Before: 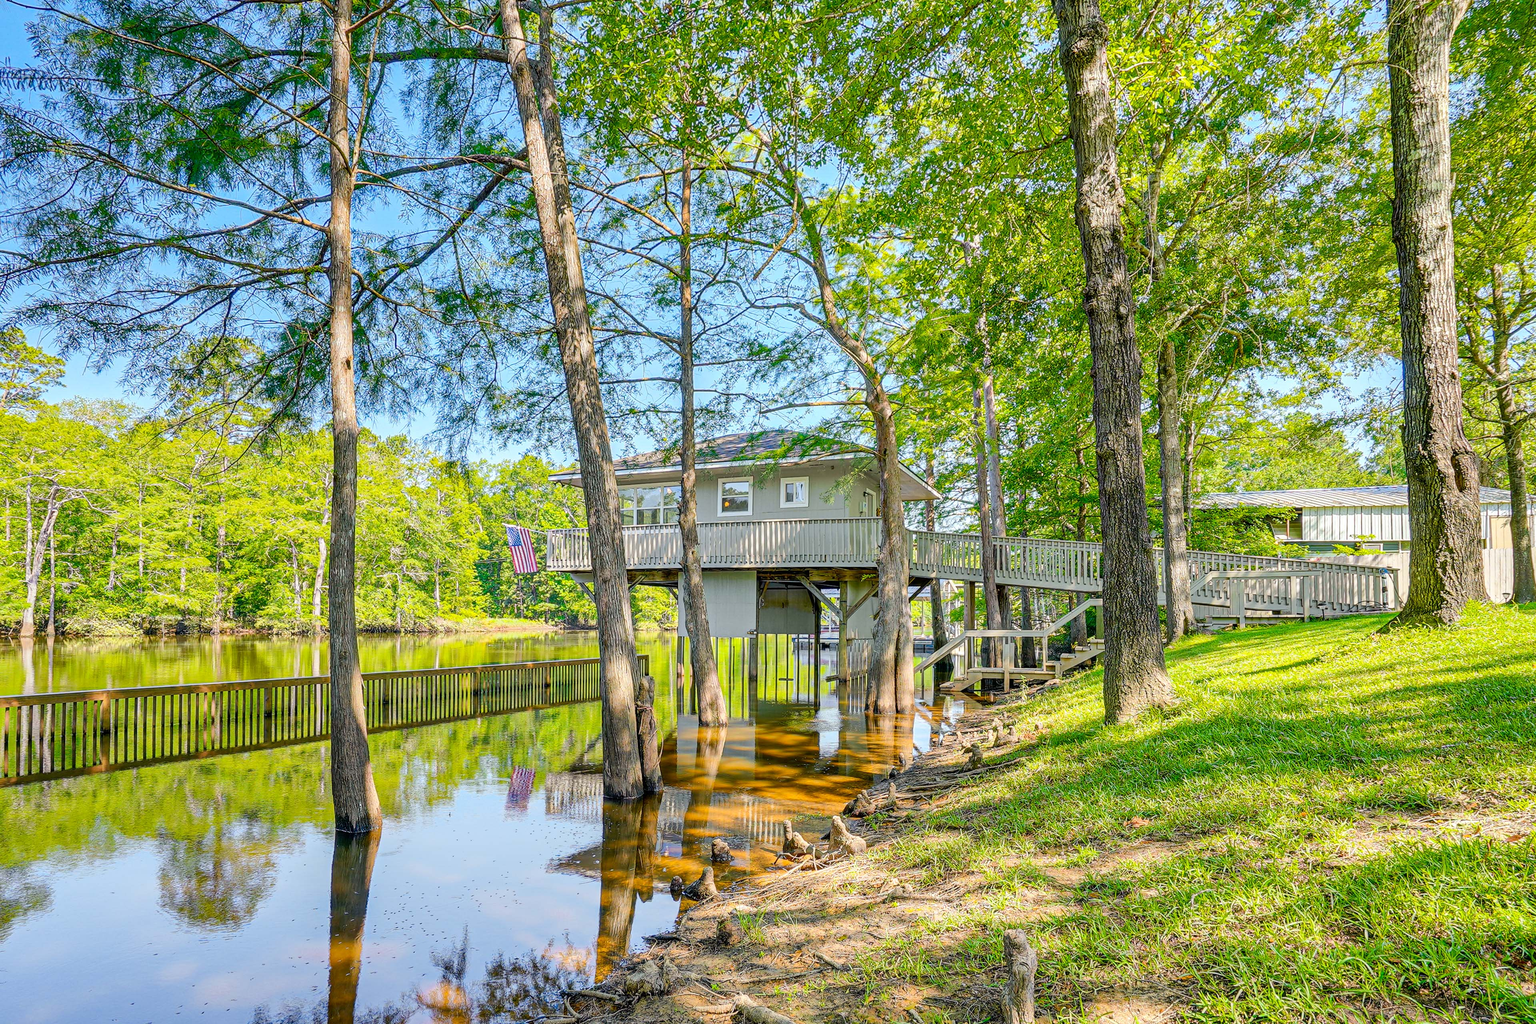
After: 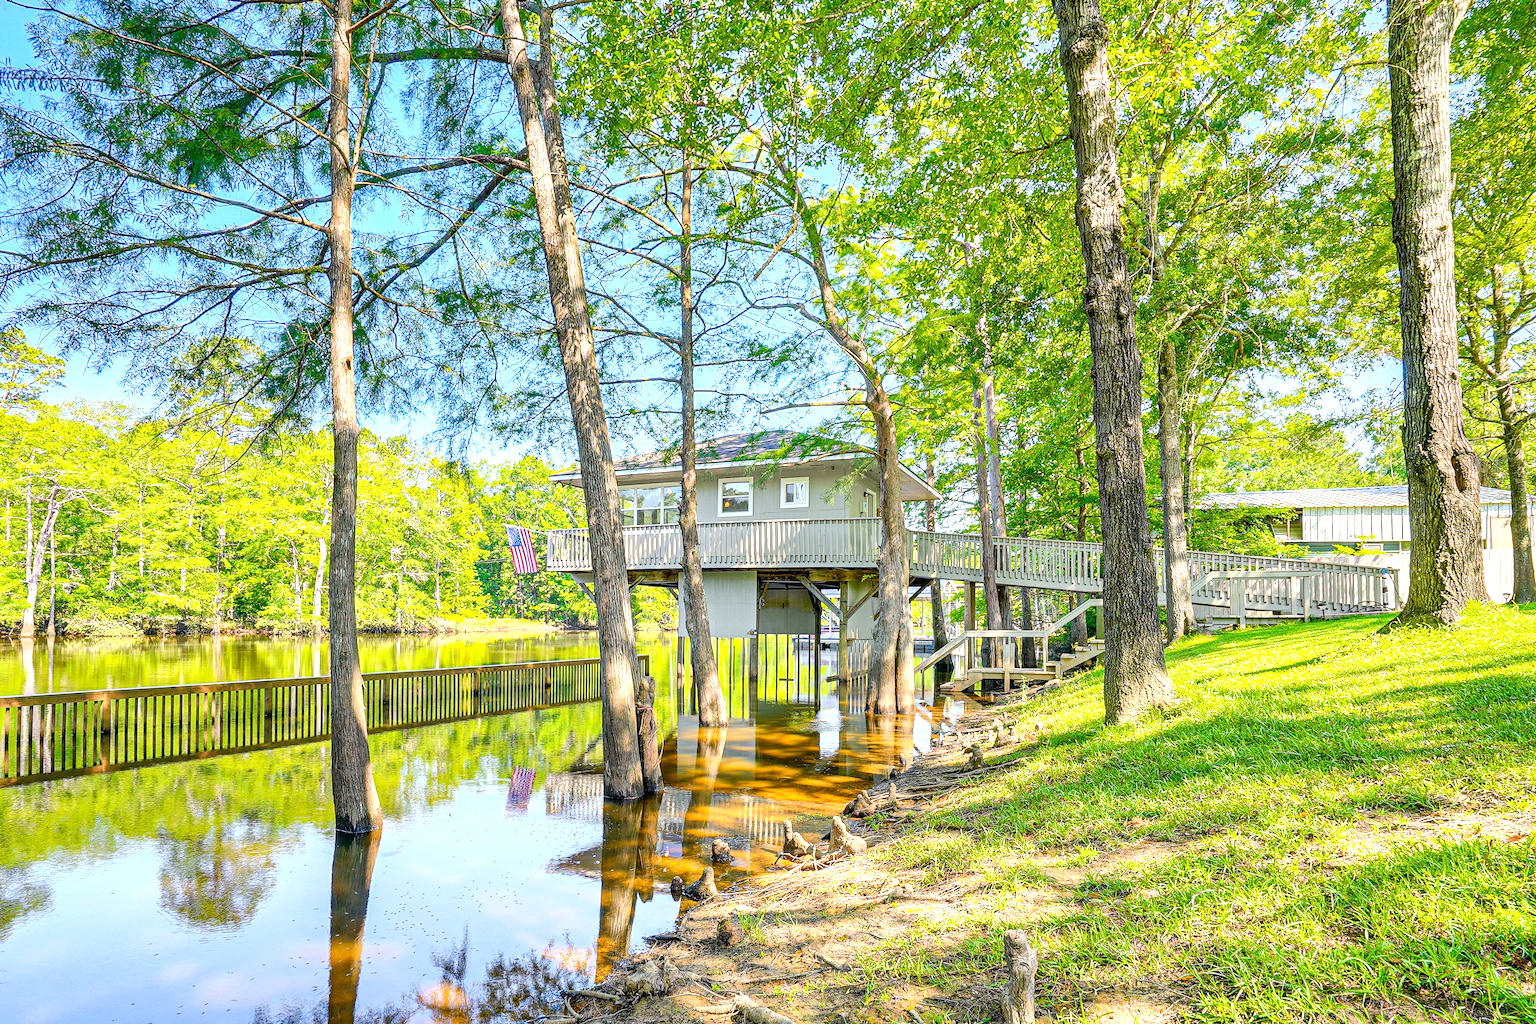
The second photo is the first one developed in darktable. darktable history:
exposure: exposure 0.602 EV, compensate exposure bias true, compensate highlight preservation false
